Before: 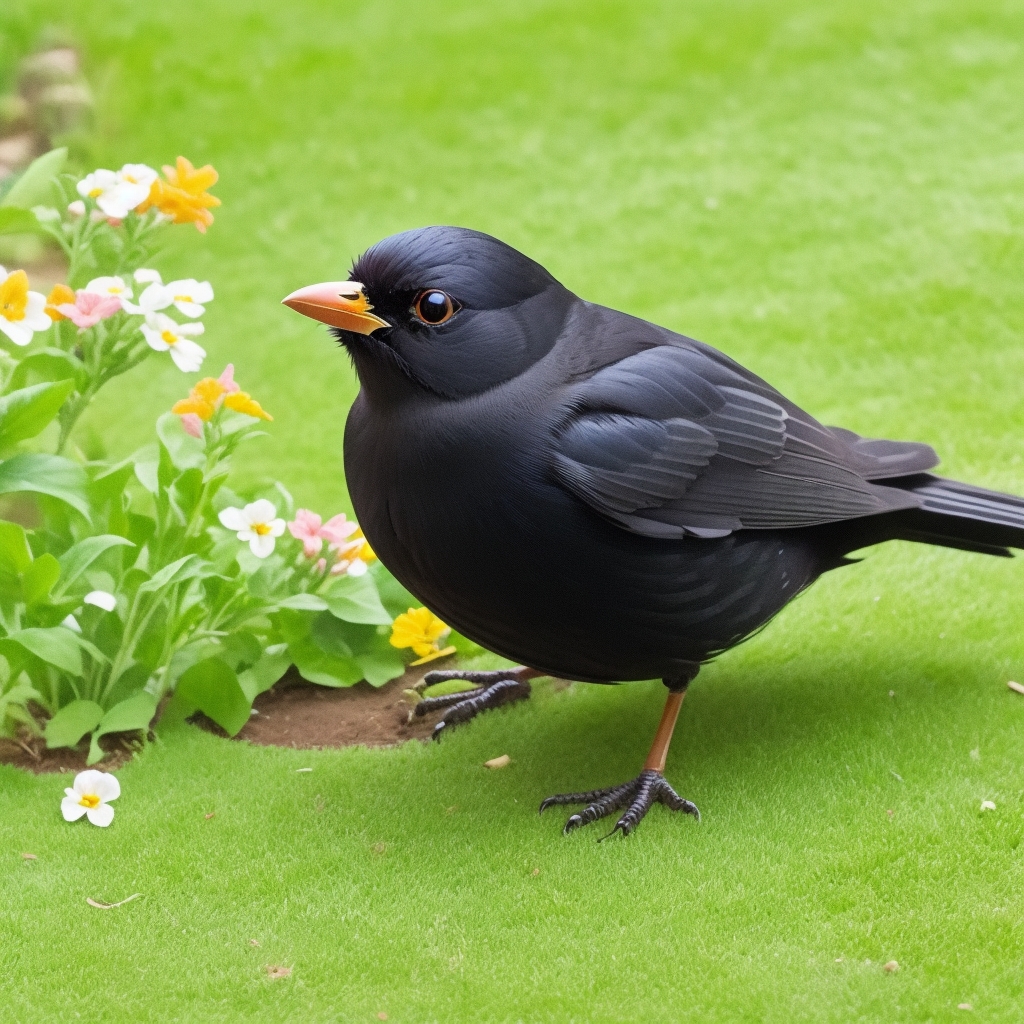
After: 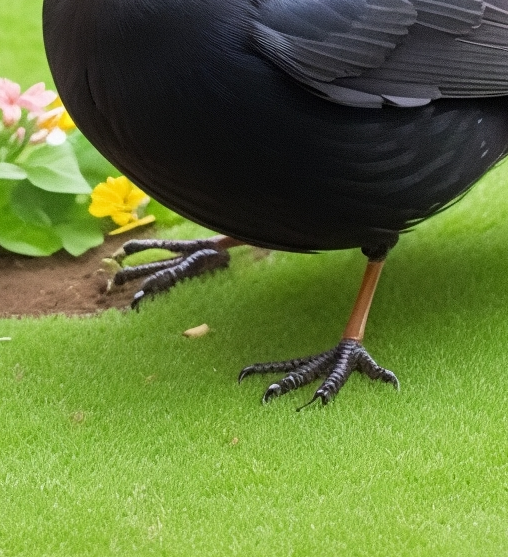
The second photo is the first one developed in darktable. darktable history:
crop: left 29.444%, top 42.102%, right 20.929%, bottom 3.477%
contrast equalizer: y [[0.502, 0.505, 0.512, 0.529, 0.564, 0.588], [0.5 ×6], [0.502, 0.505, 0.512, 0.529, 0.564, 0.588], [0, 0.001, 0.001, 0.004, 0.008, 0.011], [0, 0.001, 0.001, 0.004, 0.008, 0.011]]
